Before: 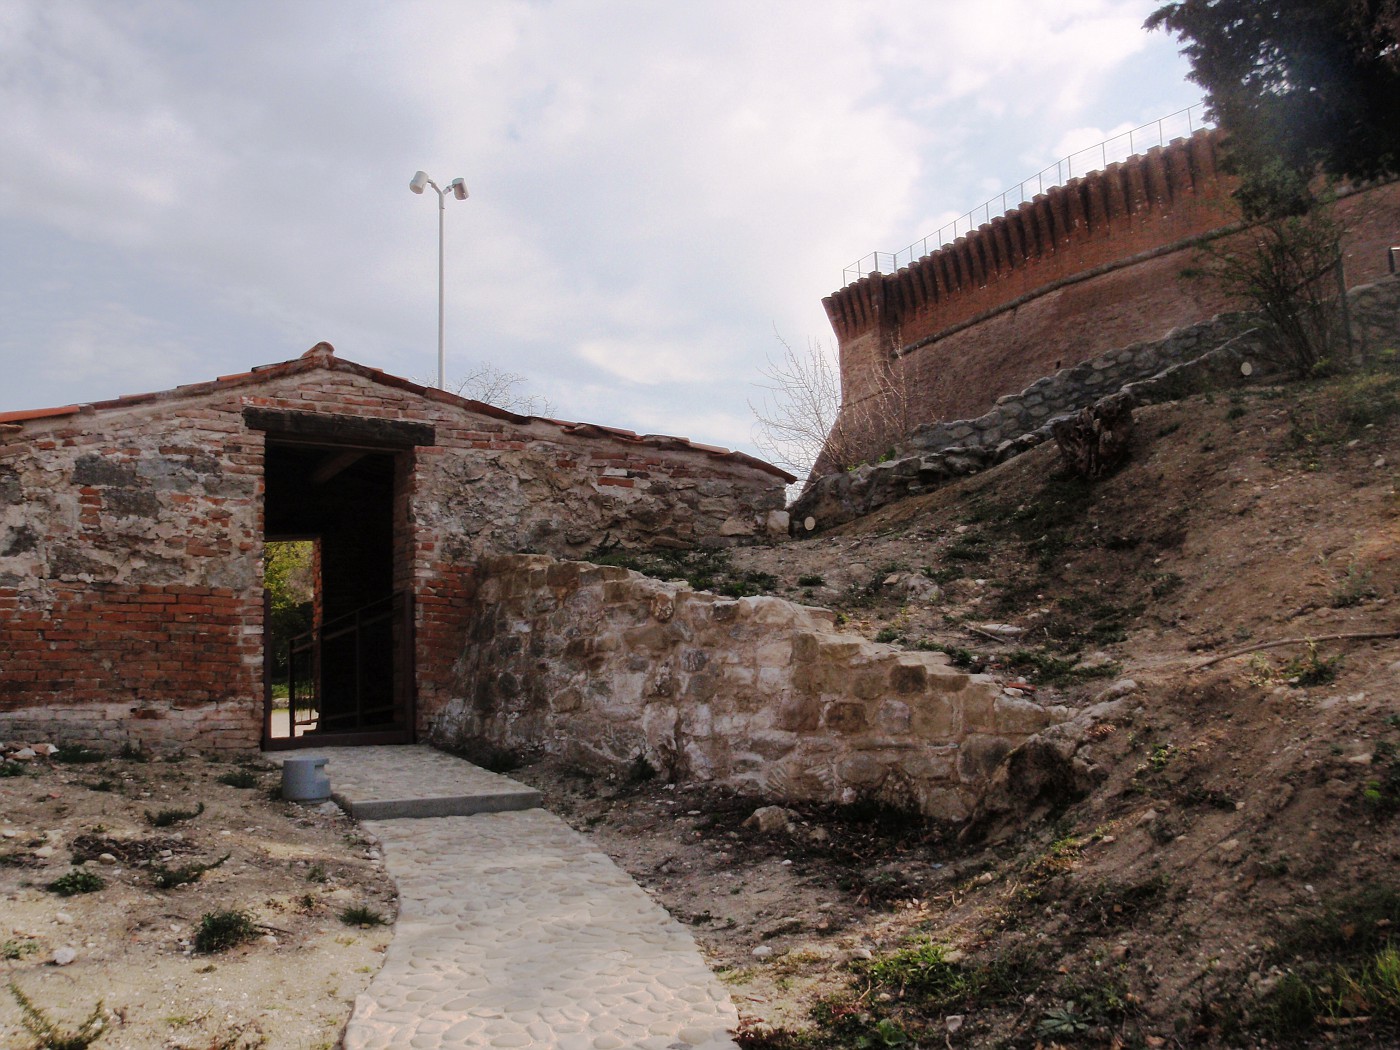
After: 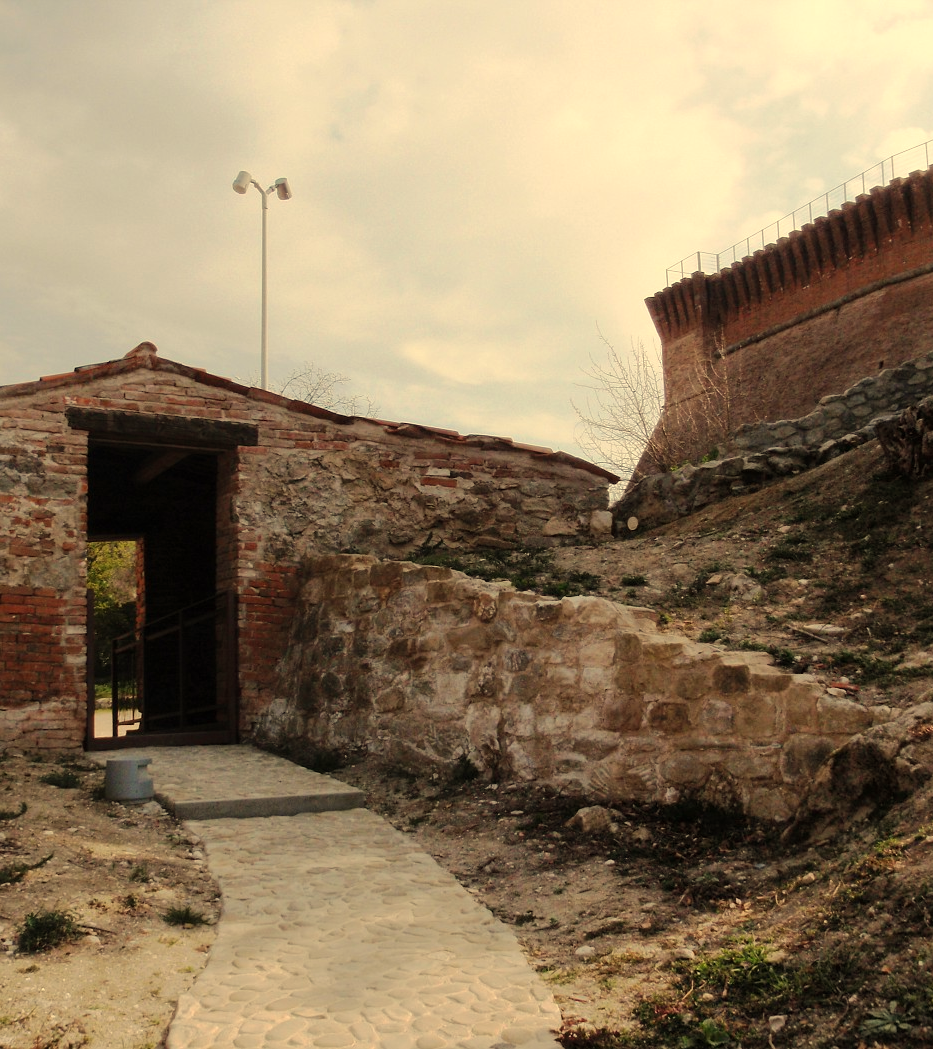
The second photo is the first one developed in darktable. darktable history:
white balance: red 1.08, blue 0.791
crop and rotate: left 12.648%, right 20.685%
